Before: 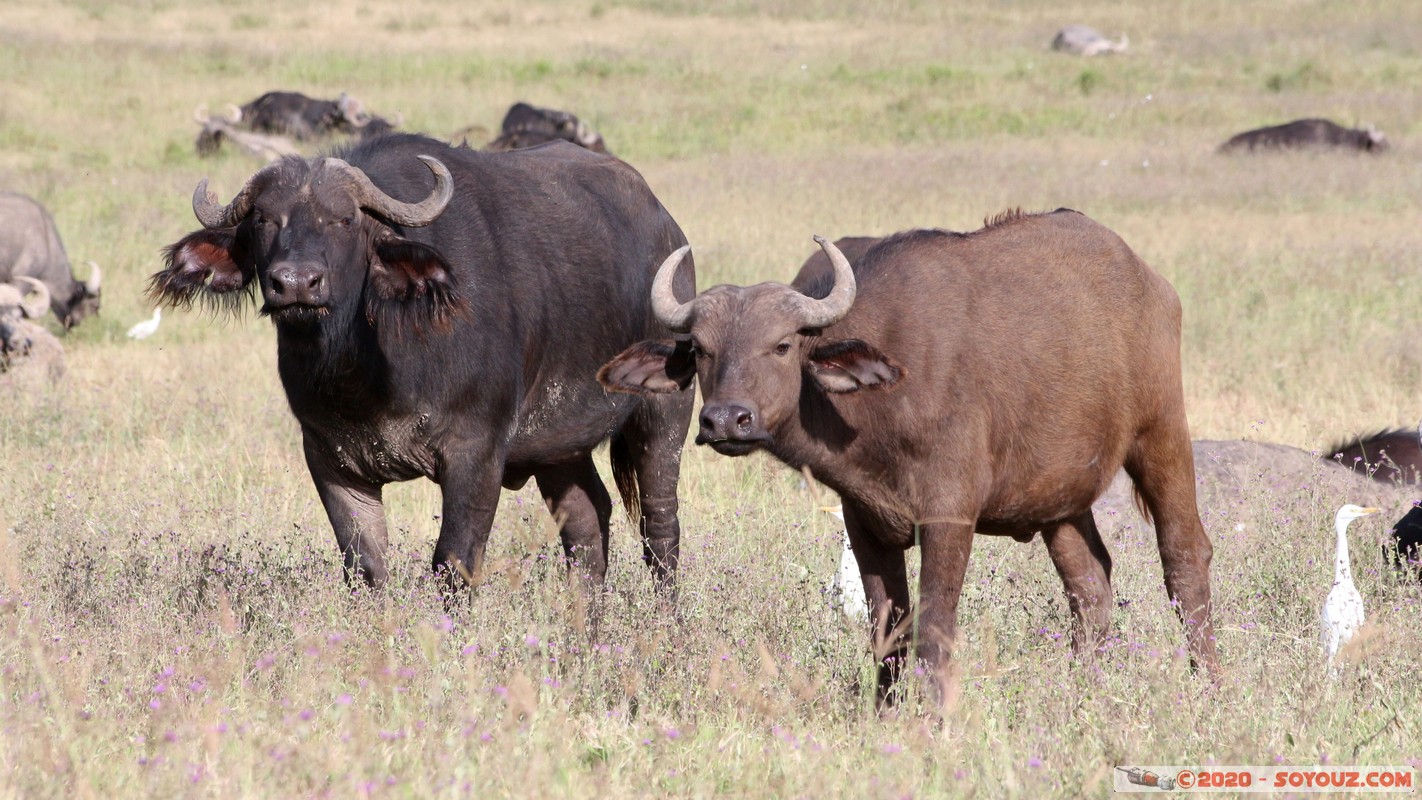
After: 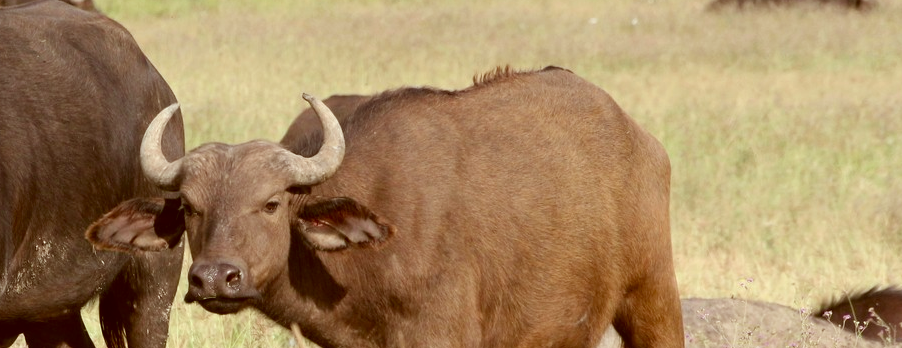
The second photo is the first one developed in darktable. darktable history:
color correction: highlights a* -5.97, highlights b* 9.53, shadows a* 10.48, shadows b* 24.01
crop: left 36.004%, top 17.806%, right 0.547%, bottom 38.667%
